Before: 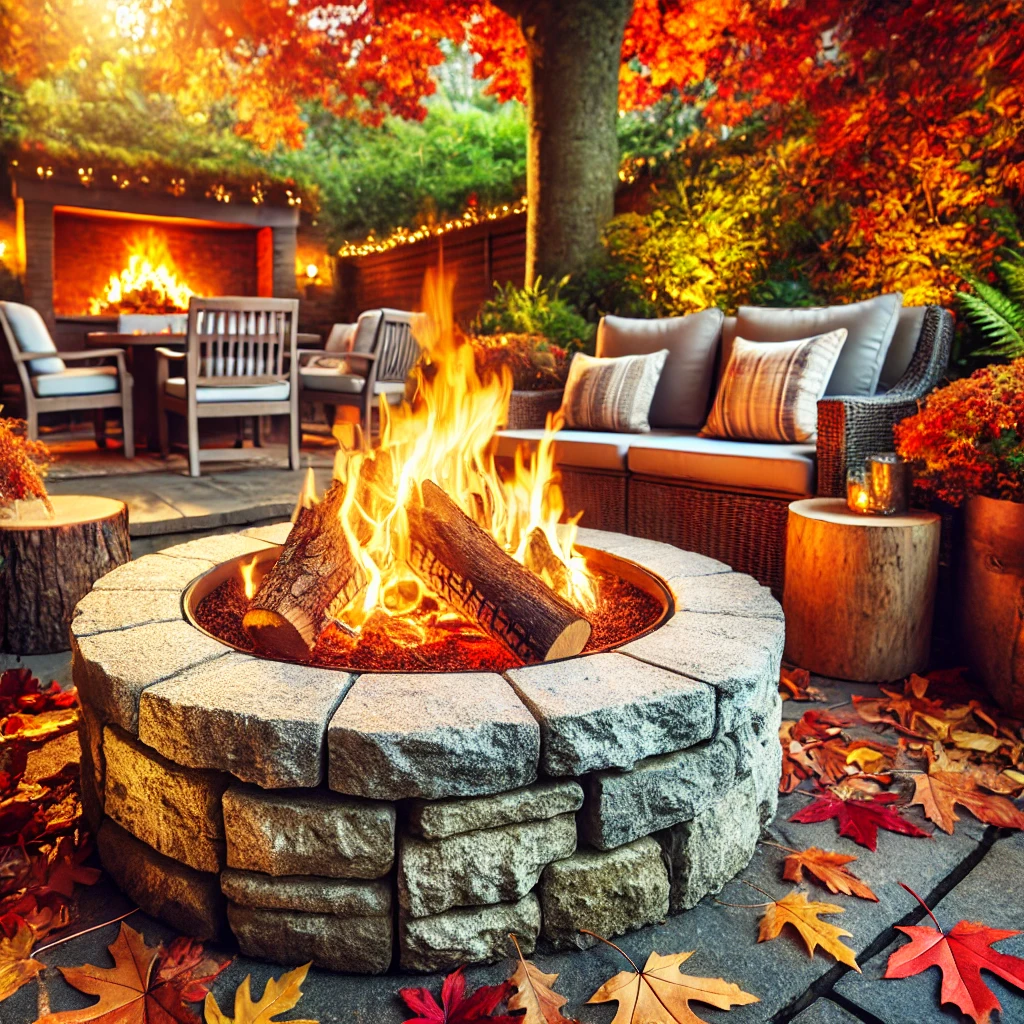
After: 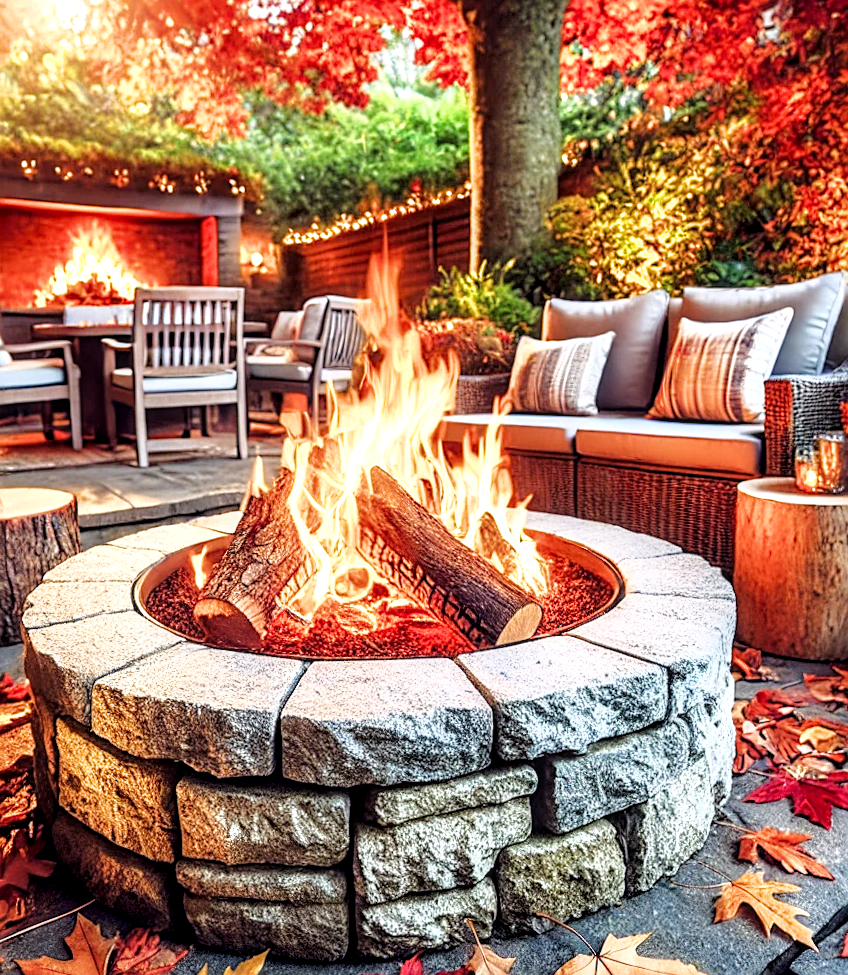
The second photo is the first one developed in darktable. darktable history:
crop and rotate: angle 1°, left 4.281%, top 0.642%, right 11.383%, bottom 2.486%
white balance: red 1.004, blue 1.096
local contrast: detail 140%
rgb curve: curves: ch0 [(0, 0) (0.175, 0.154) (0.785, 0.663) (1, 1)]
sharpen: on, module defaults
filmic rgb: black relative exposure -7.65 EV, white relative exposure 4.56 EV, hardness 3.61
exposure: black level correction 0, exposure 1.125 EV, compensate exposure bias true, compensate highlight preservation false
